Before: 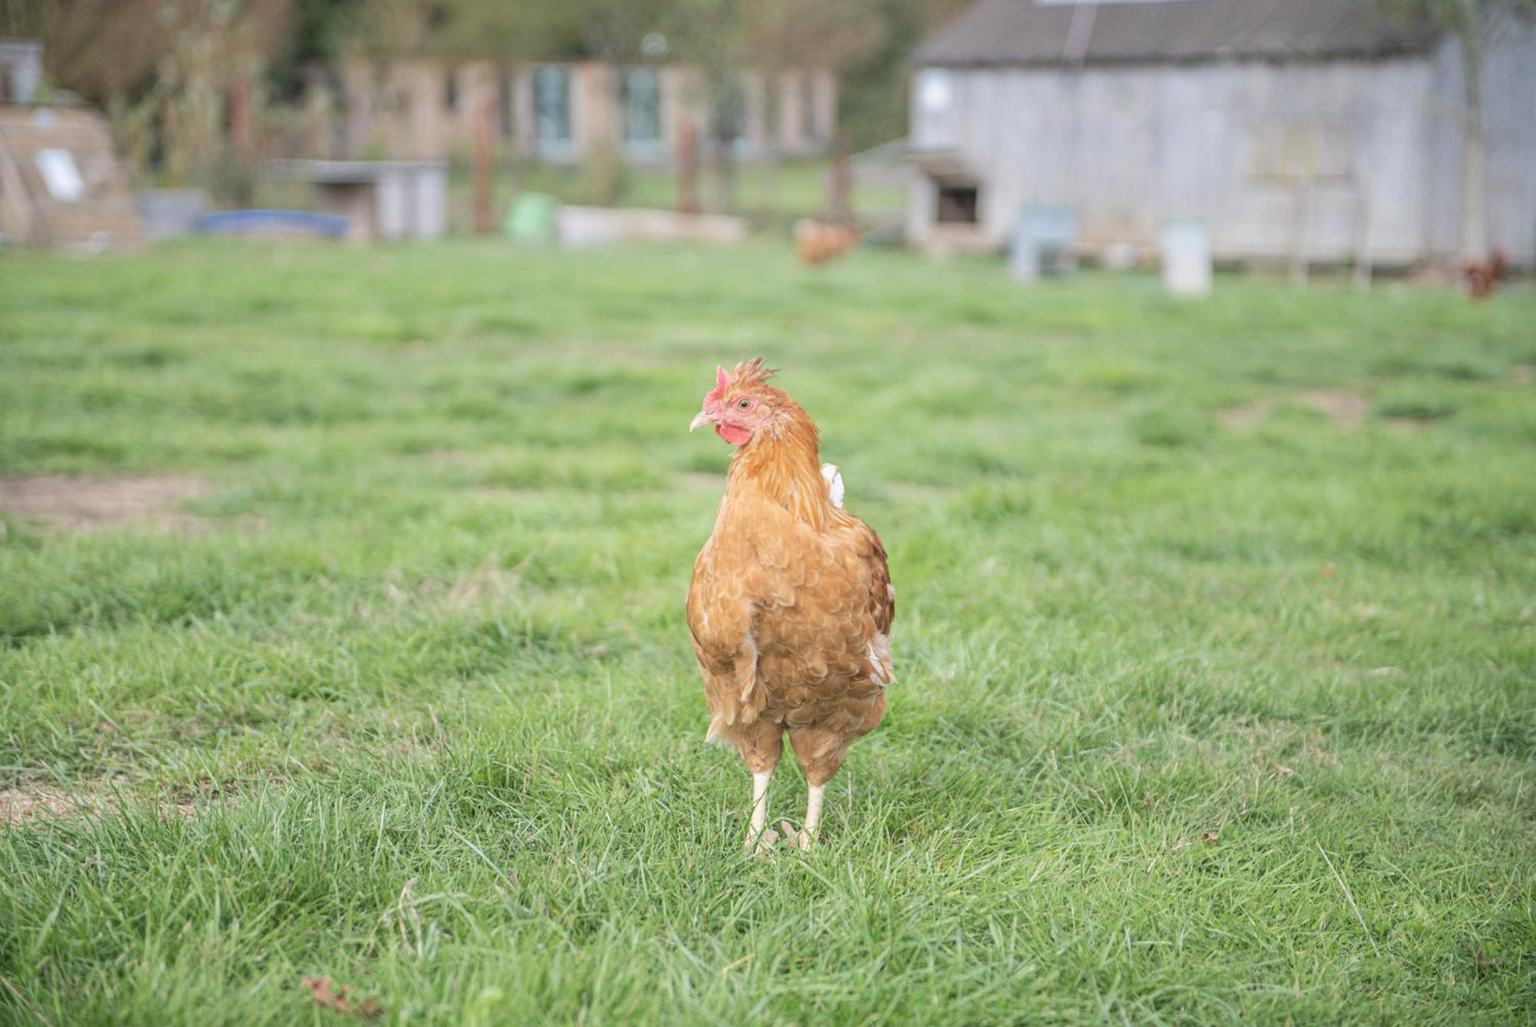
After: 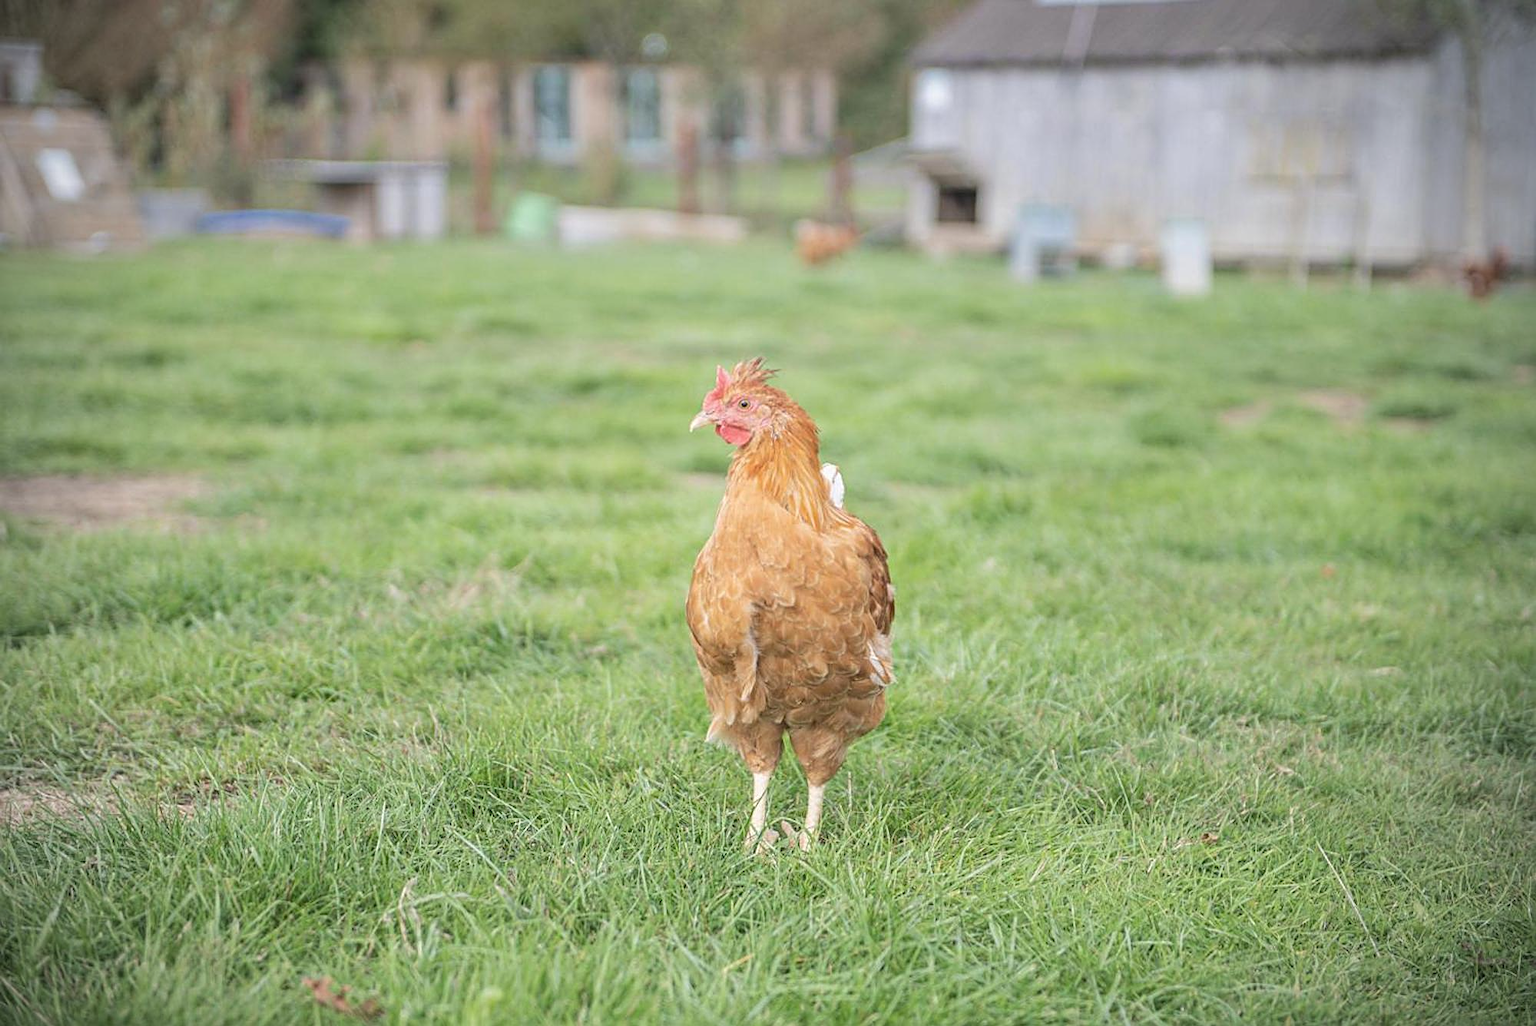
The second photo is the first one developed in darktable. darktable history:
vignetting: fall-off radius 61%
sharpen: on, module defaults
